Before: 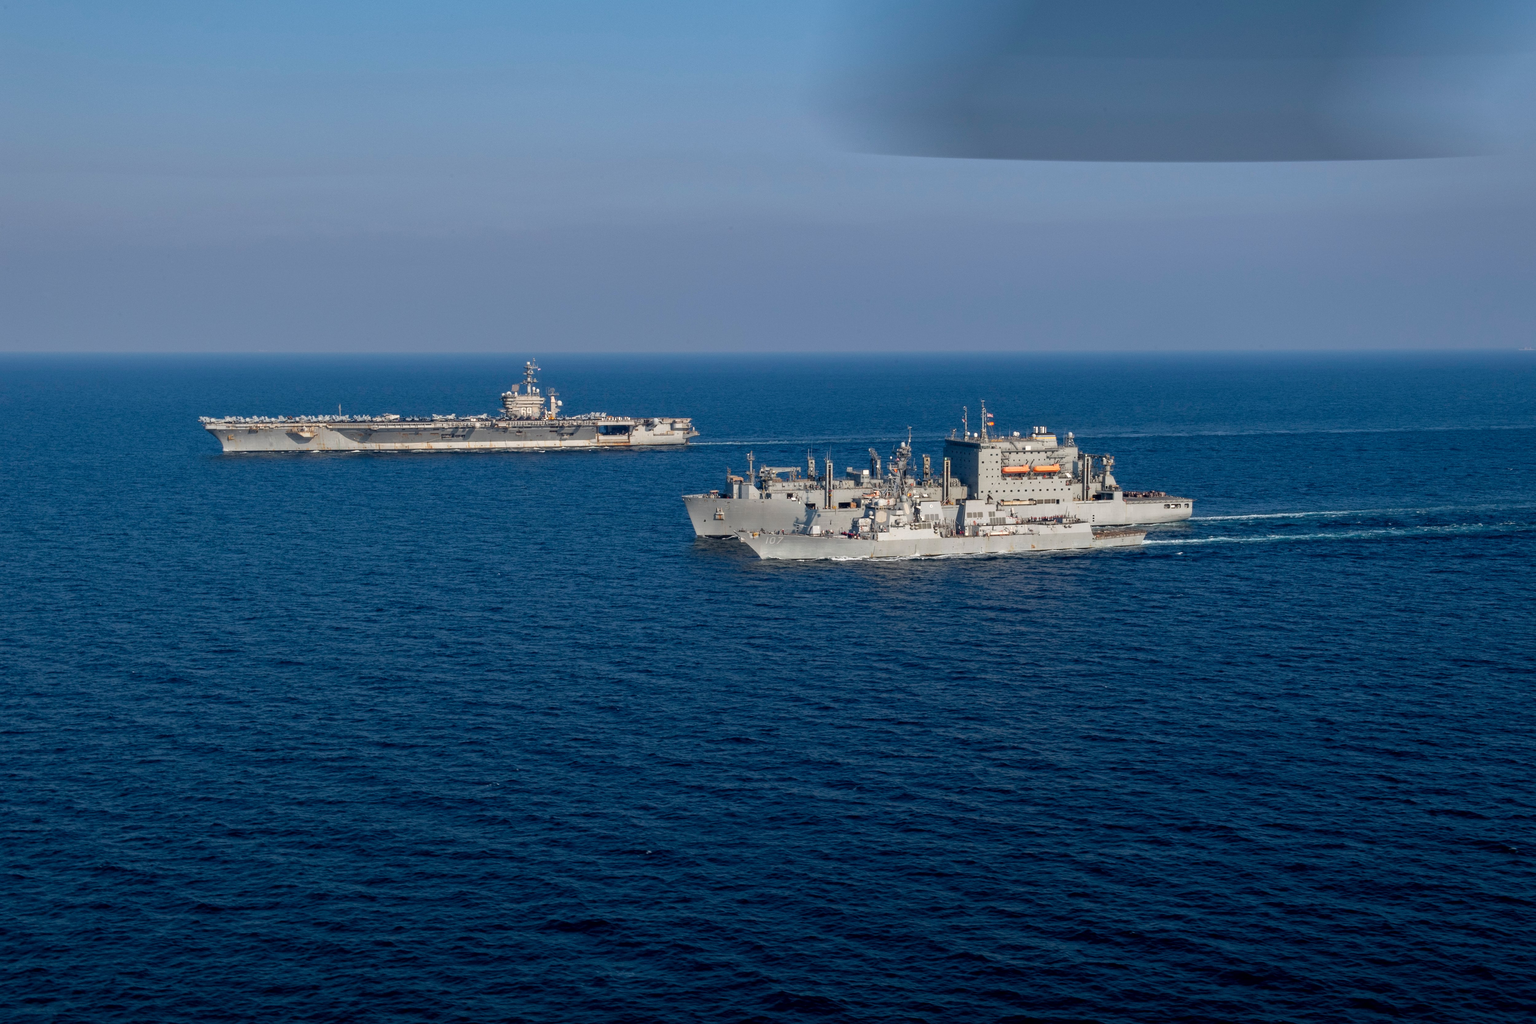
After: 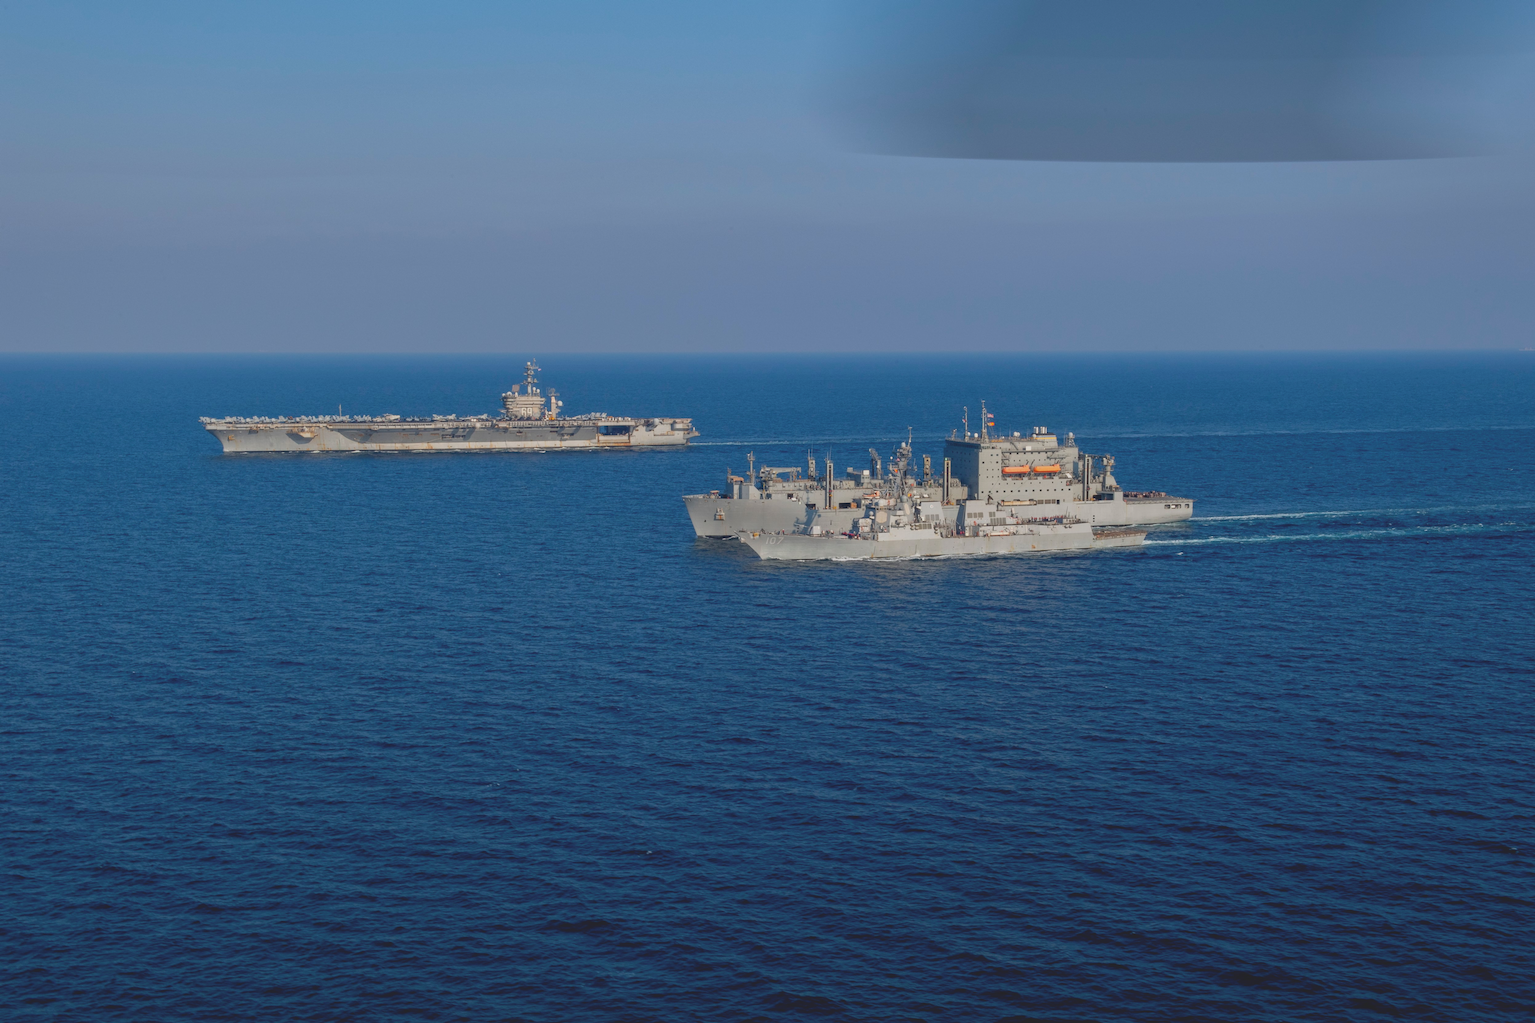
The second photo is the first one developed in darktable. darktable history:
contrast brightness saturation: contrast -0.279
